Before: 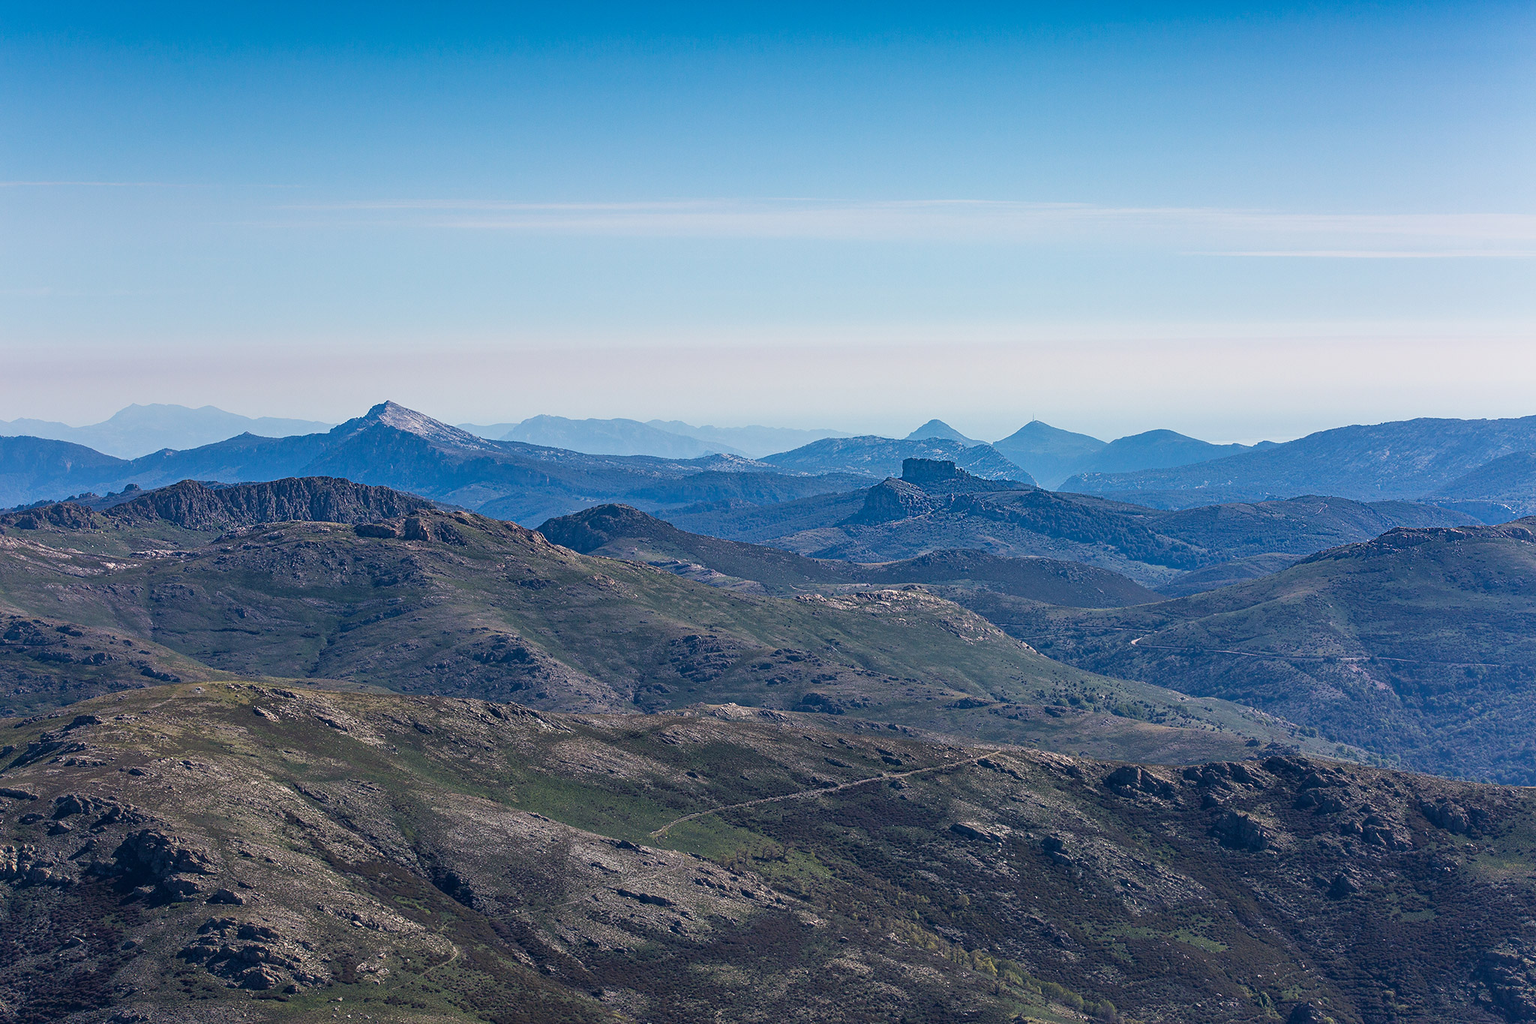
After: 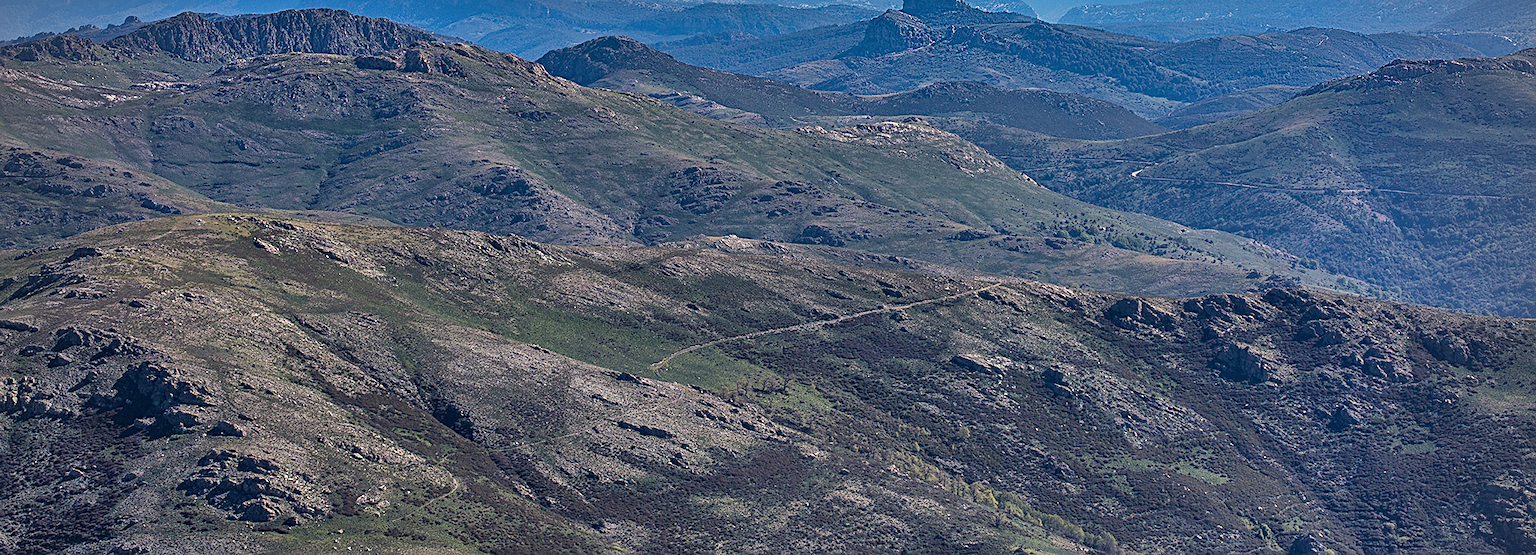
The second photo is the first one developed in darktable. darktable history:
vignetting: fall-off start 79.81%
crop and rotate: top 45.78%, right 0.02%
sharpen: radius 2.191, amount 0.381, threshold 0.029
shadows and highlights: shadows 59.7, soften with gaussian
